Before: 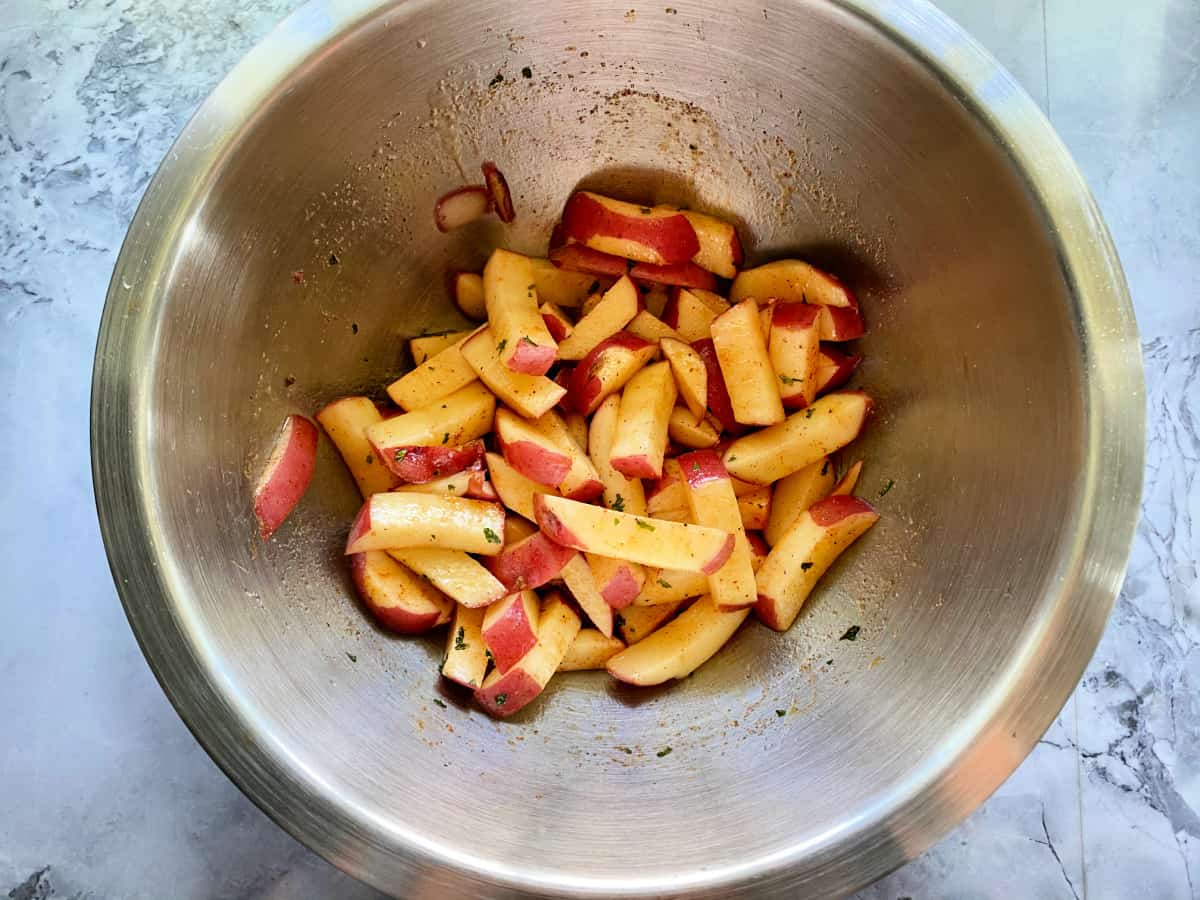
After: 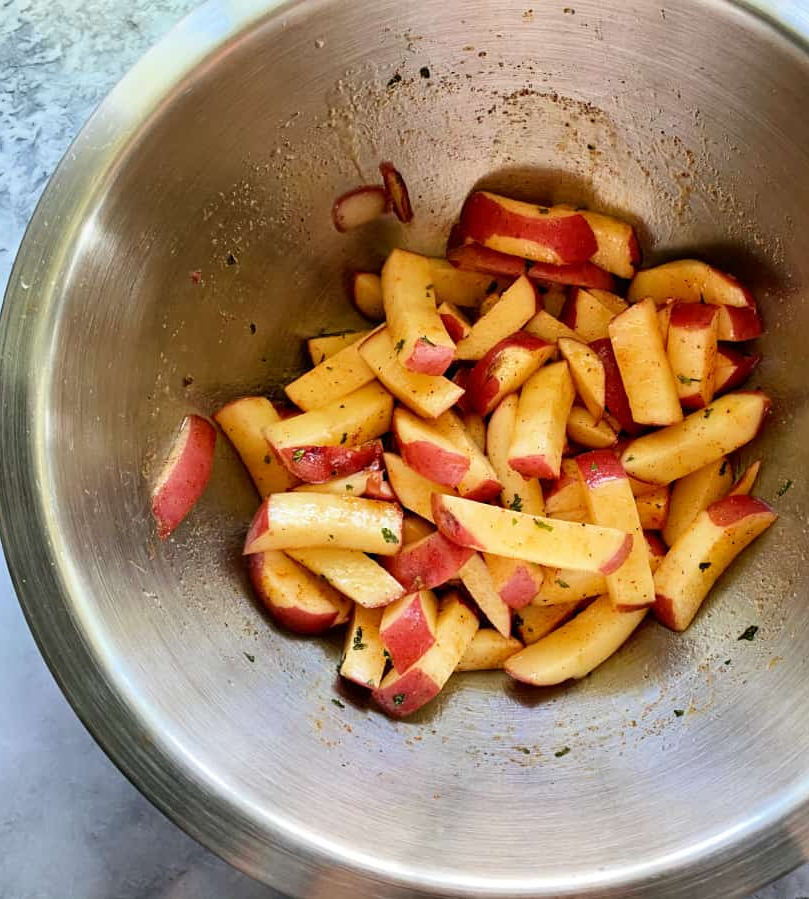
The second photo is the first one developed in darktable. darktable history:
crop and rotate: left 8.532%, right 24.025%
